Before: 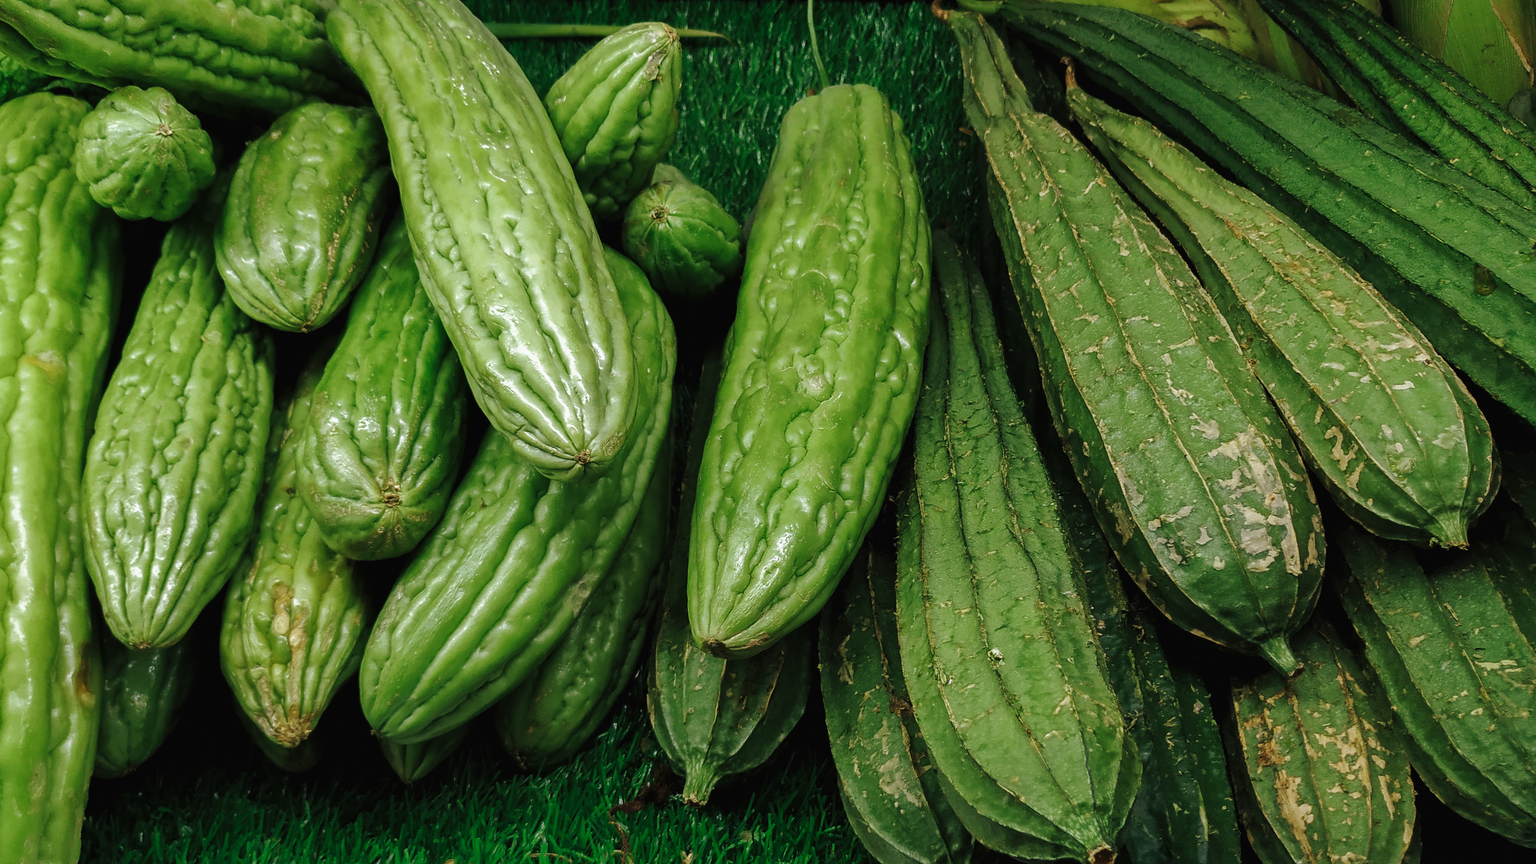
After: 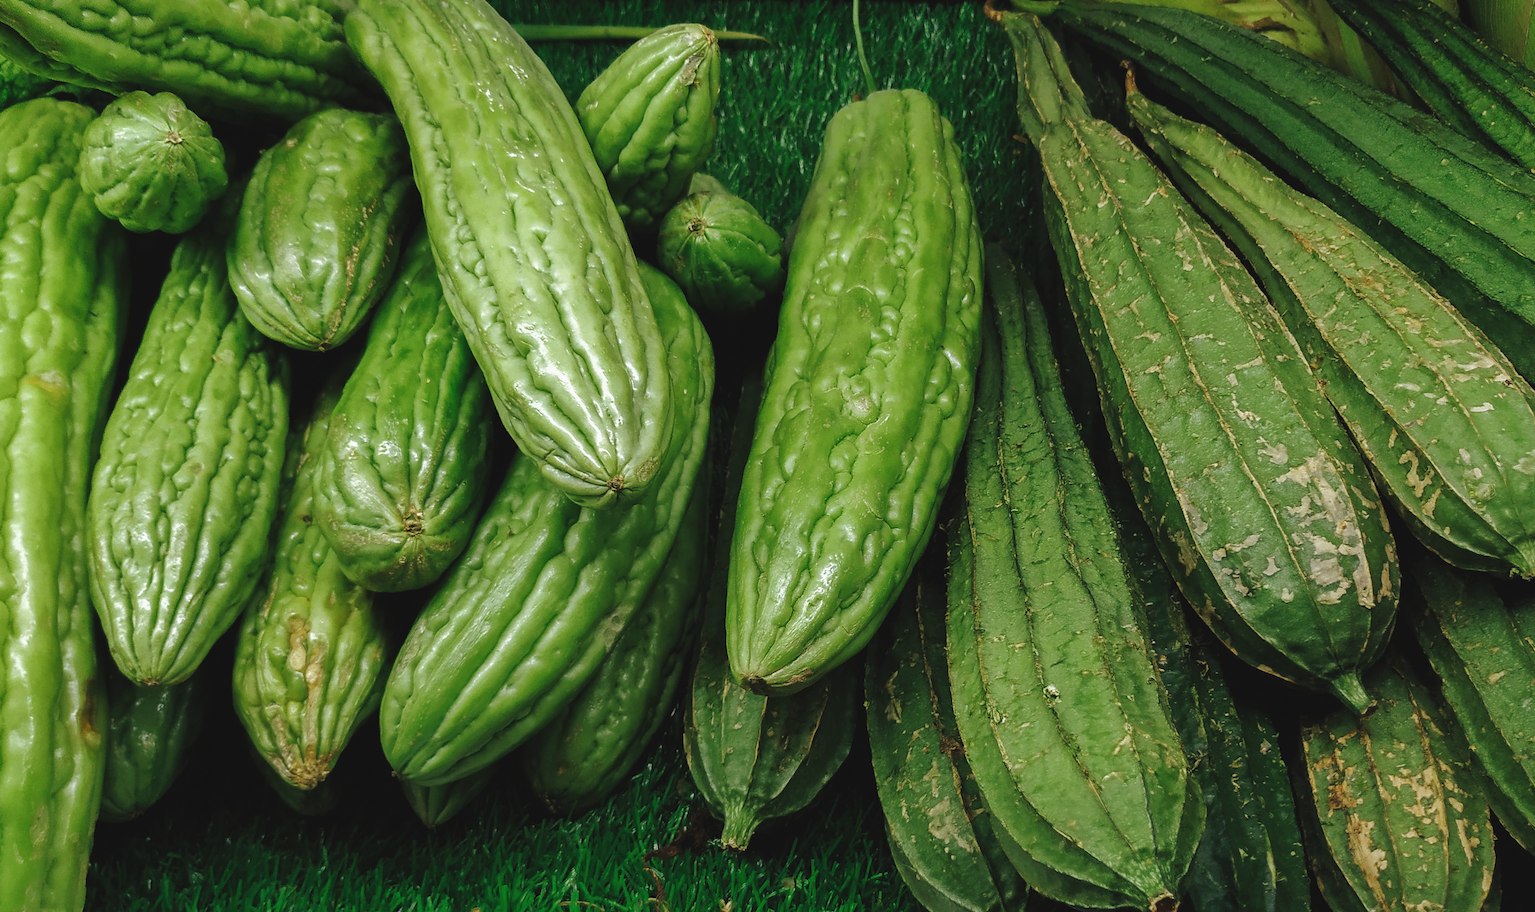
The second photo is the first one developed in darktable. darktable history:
crop and rotate: right 5.27%
color balance rgb: global offset › luminance 0.511%, perceptual saturation grading › global saturation 0.7%, global vibrance 9.664%
